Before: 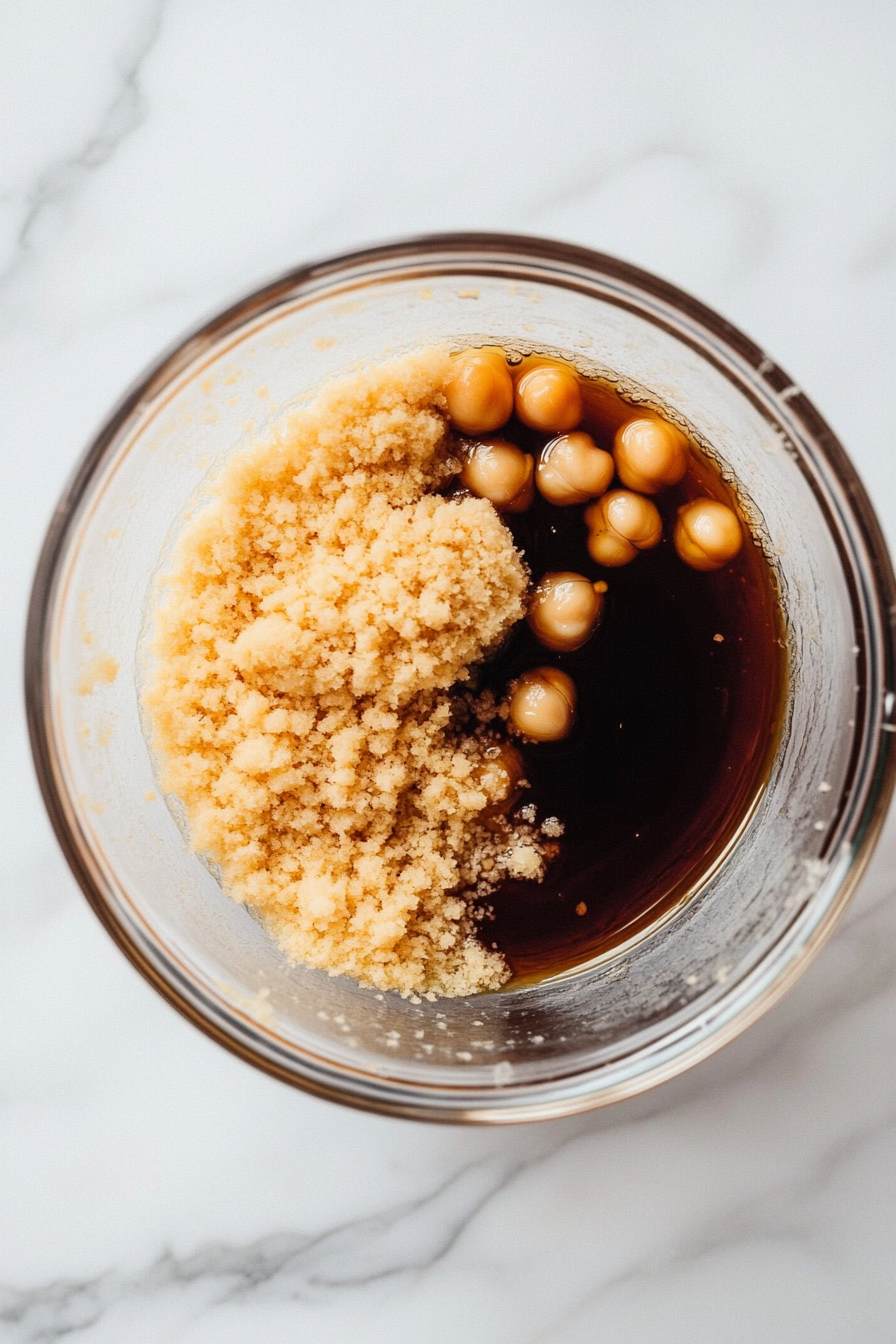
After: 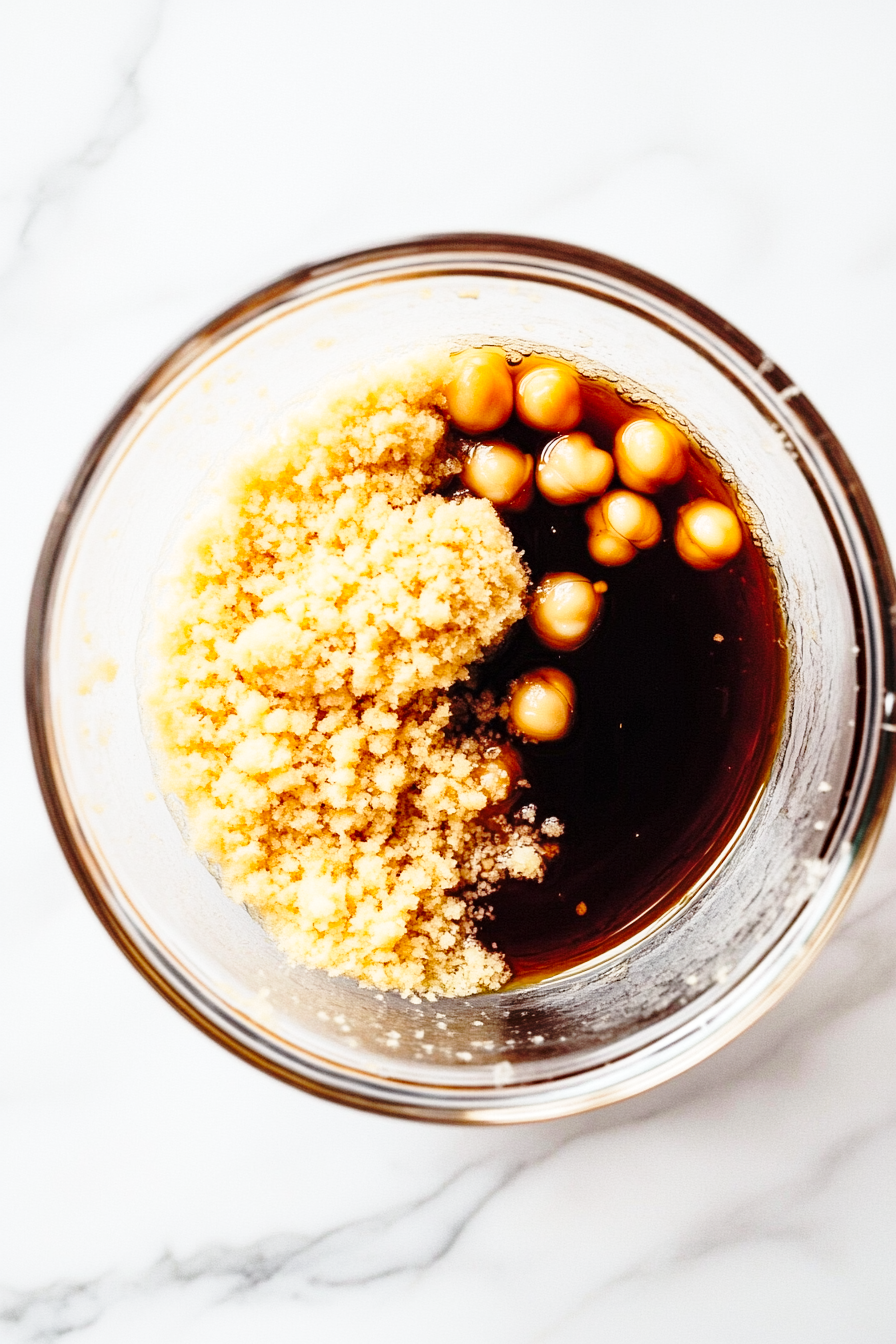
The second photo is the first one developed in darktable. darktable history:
base curve: curves: ch0 [(0, 0) (0.028, 0.03) (0.121, 0.232) (0.46, 0.748) (0.859, 0.968) (1, 1)], preserve colors none
haze removal: compatibility mode true, adaptive false
local contrast: mode bilateral grid, contrast 20, coarseness 50, detail 120%, midtone range 0.2
